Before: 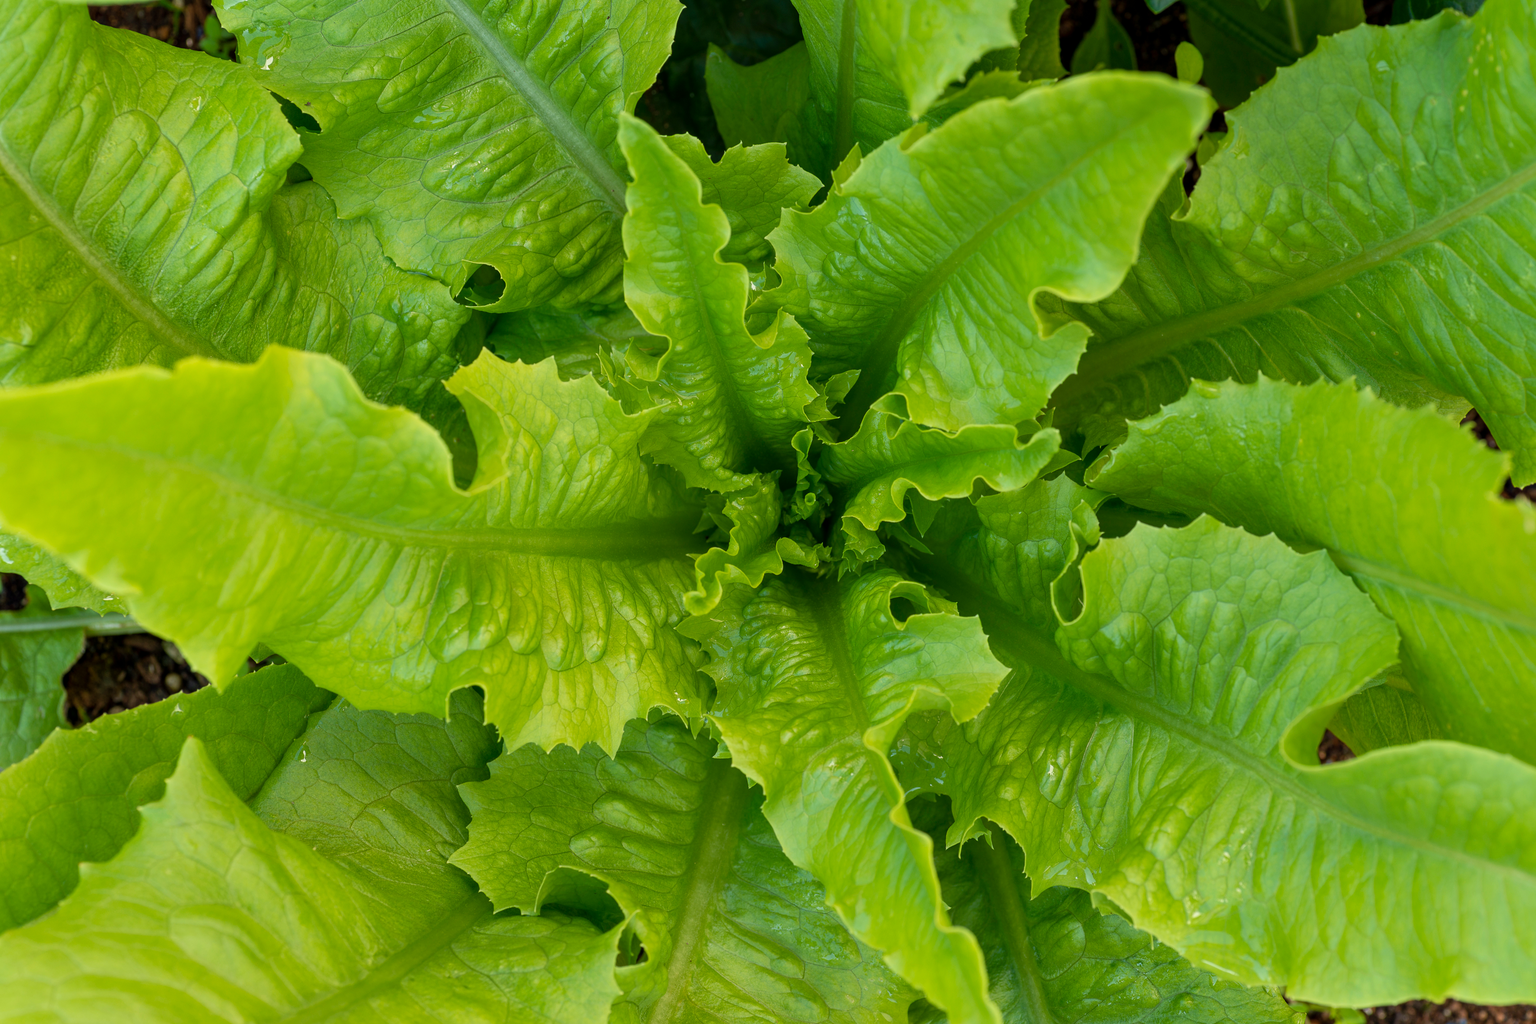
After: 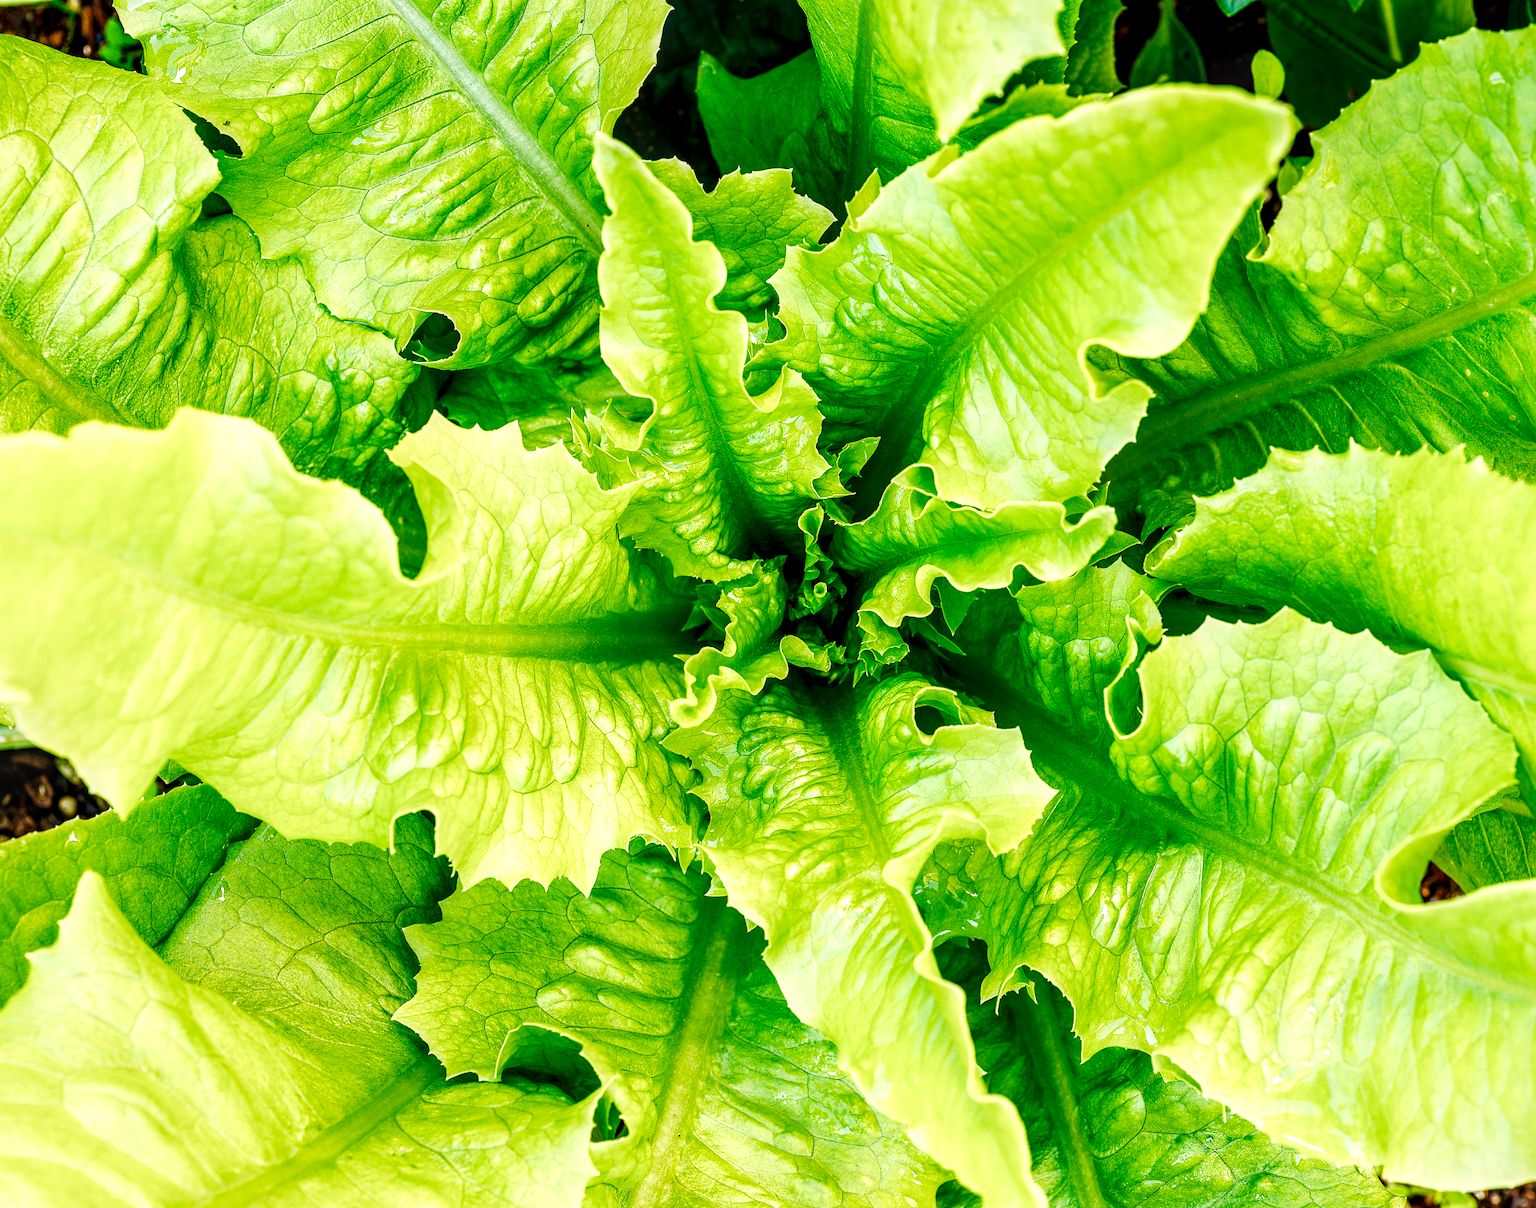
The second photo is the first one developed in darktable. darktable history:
levels: levels [0, 0.492, 0.984]
base curve: curves: ch0 [(0, 0) (0.007, 0.004) (0.027, 0.03) (0.046, 0.07) (0.207, 0.54) (0.442, 0.872) (0.673, 0.972) (1, 1)], preserve colors none
color balance rgb: power › chroma 0.514%, power › hue 262.09°, highlights gain › chroma 1.724%, highlights gain › hue 55.29°, perceptual saturation grading › global saturation 20%, perceptual saturation grading › highlights -50.373%, perceptual saturation grading › shadows 31.035%
sharpen: on, module defaults
crop: left 7.568%, right 7.785%
local contrast: detail 150%
